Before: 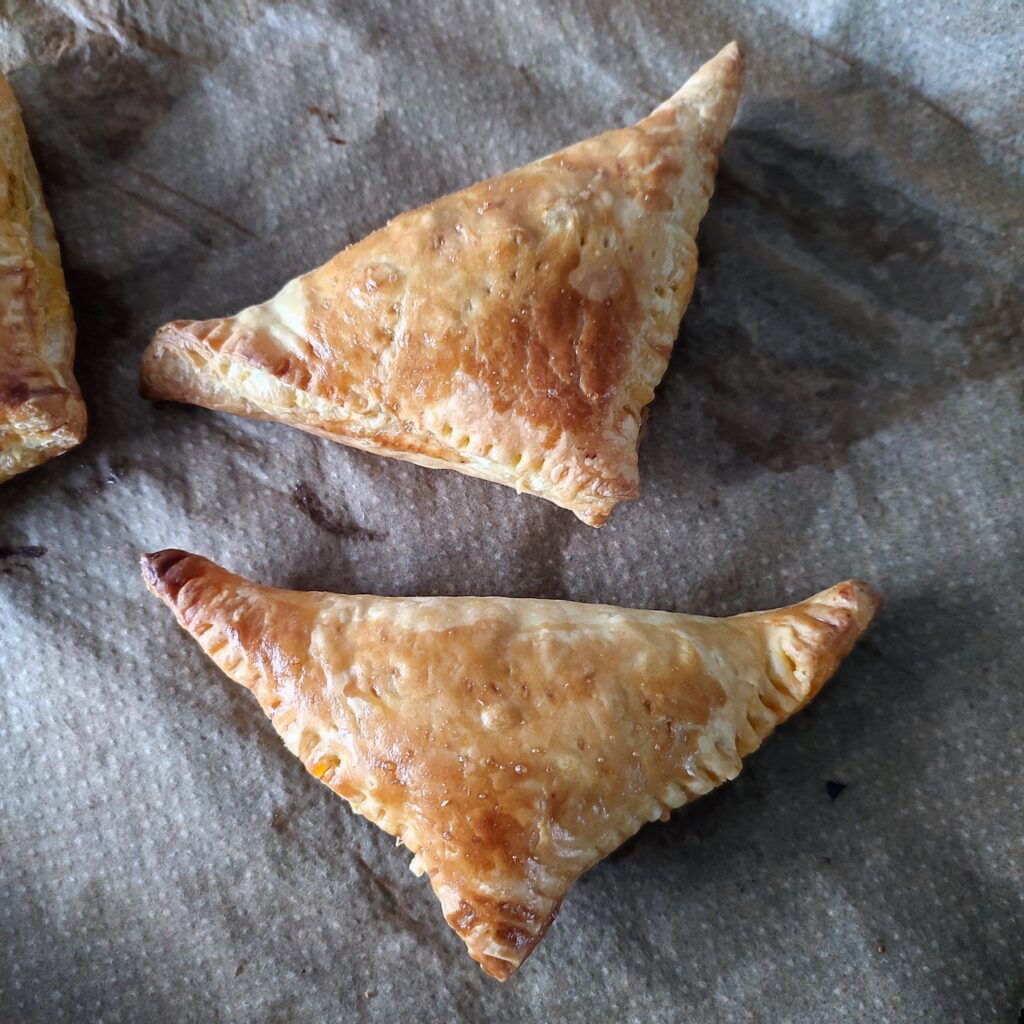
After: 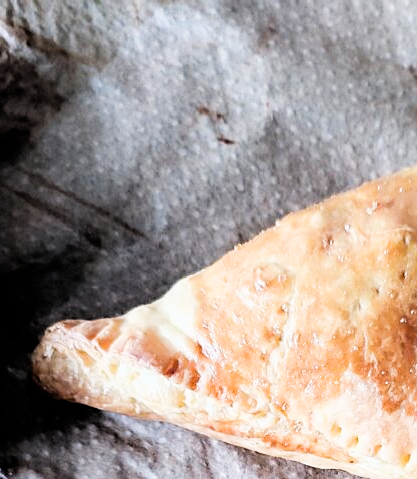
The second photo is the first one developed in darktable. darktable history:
tone equalizer: -8 EV -1.08 EV, -7 EV -0.995 EV, -6 EV -0.882 EV, -5 EV -0.576 EV, -3 EV 0.544 EV, -2 EV 0.838 EV, -1 EV 1 EV, +0 EV 1.06 EV
filmic rgb: black relative exposure -5.06 EV, white relative exposure 3.96 EV, hardness 2.88, contrast 1.299, highlights saturation mix -30.77%
sharpen: amount 0.214
exposure: black level correction 0.002, compensate highlight preservation false
crop and rotate: left 10.847%, top 0.095%, right 48.394%, bottom 53.119%
